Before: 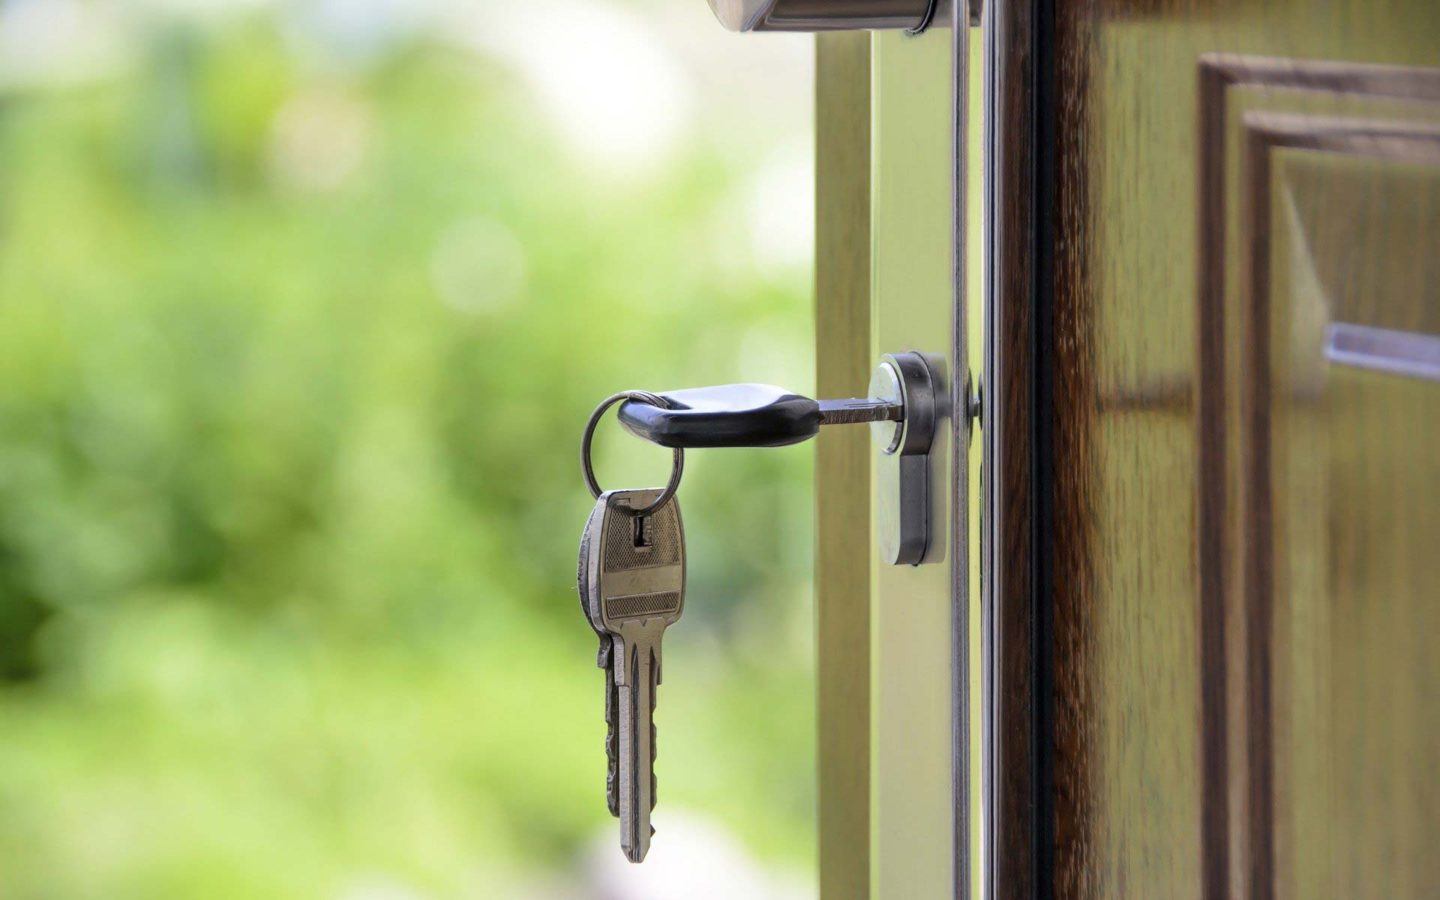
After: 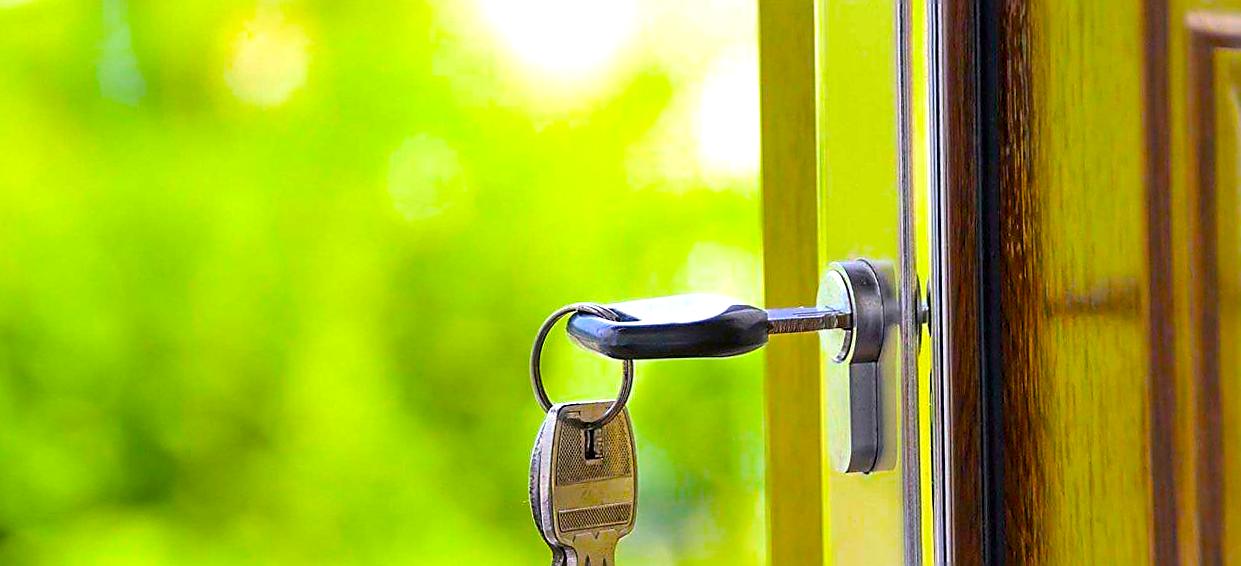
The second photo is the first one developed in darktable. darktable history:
crop: left 3.015%, top 8.969%, right 9.647%, bottom 26.457%
exposure: exposure 0.556 EV, compensate highlight preservation false
color balance: output saturation 110%
rotate and perspective: rotation -1°, crop left 0.011, crop right 0.989, crop top 0.025, crop bottom 0.975
sharpen: radius 1.4, amount 1.25, threshold 0.7
color balance rgb: perceptual saturation grading › global saturation 100%
